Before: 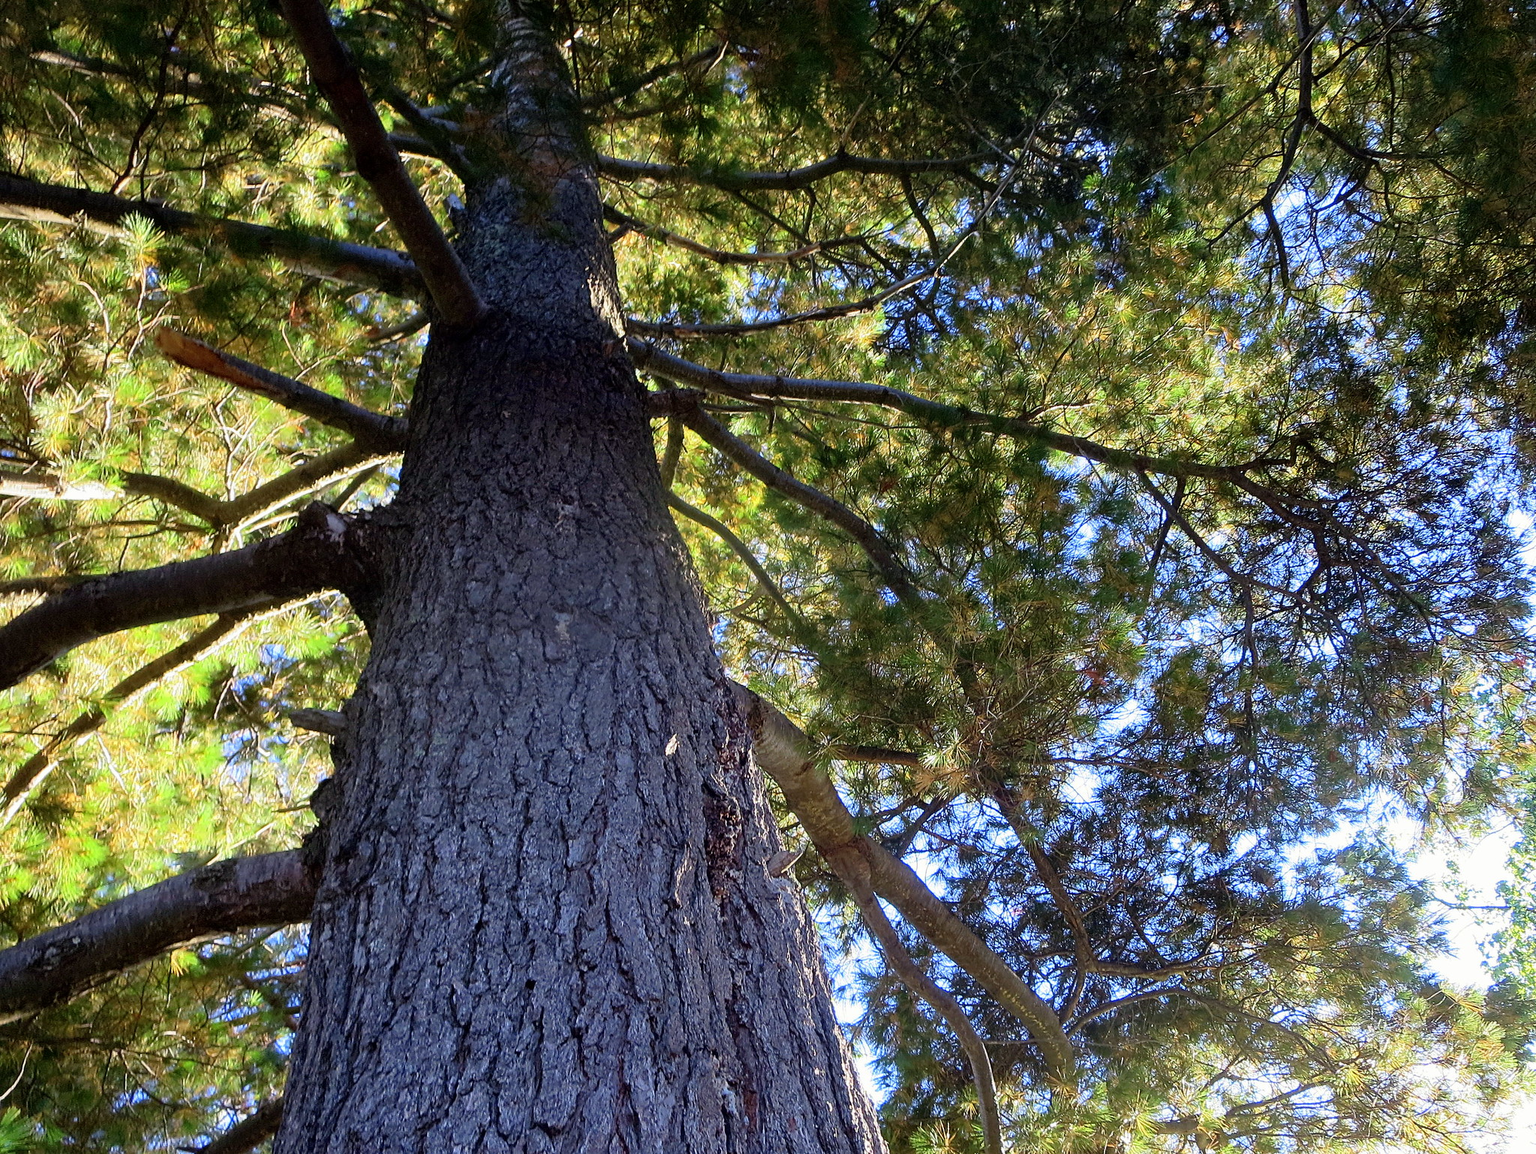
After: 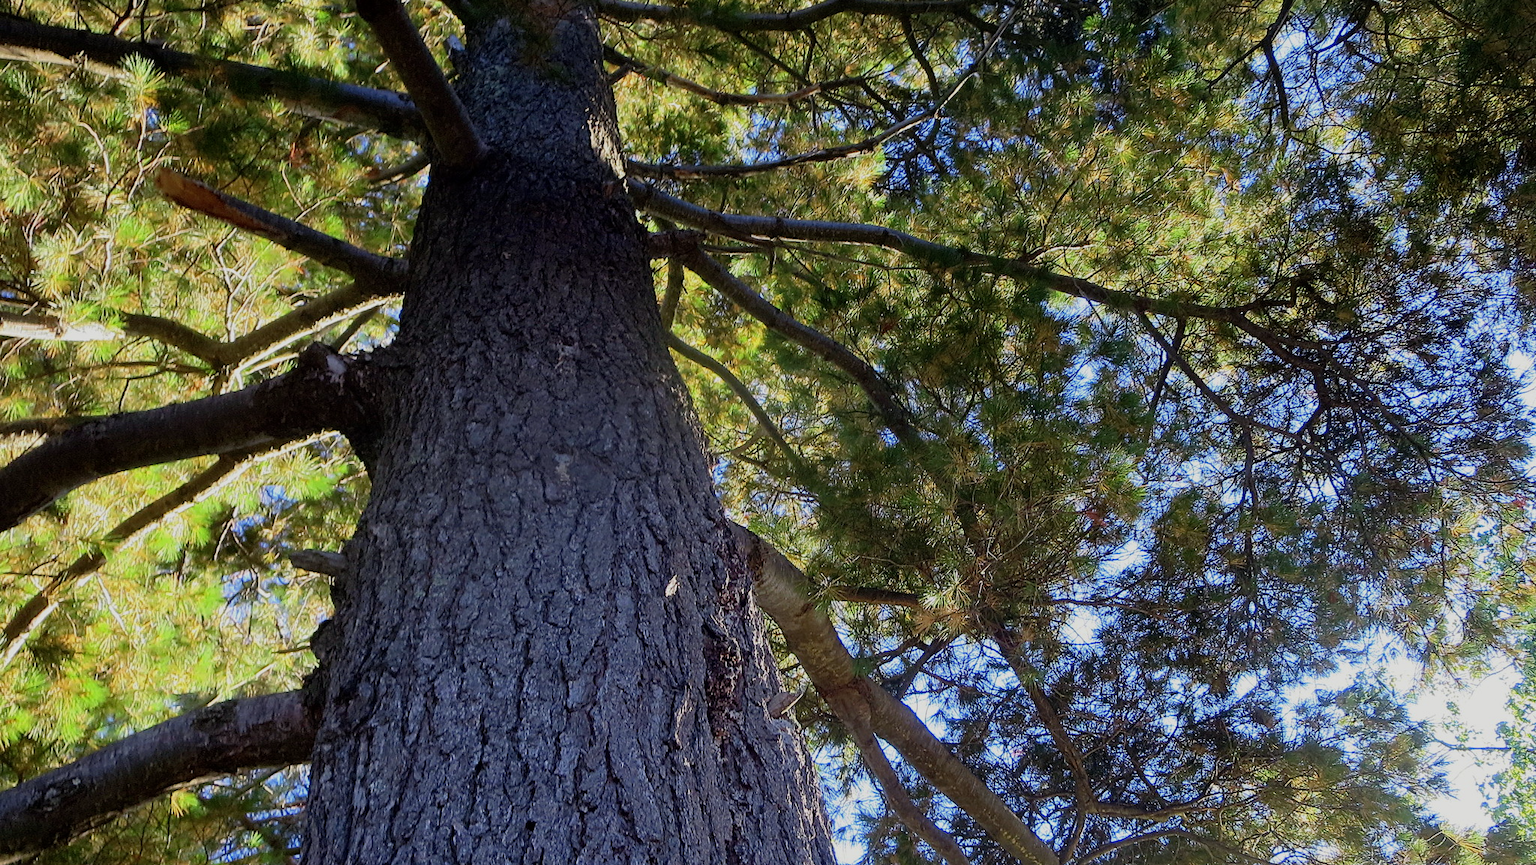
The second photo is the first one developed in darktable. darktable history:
exposure: exposure -0.462 EV, compensate highlight preservation false
crop: top 13.819%, bottom 11.169%
